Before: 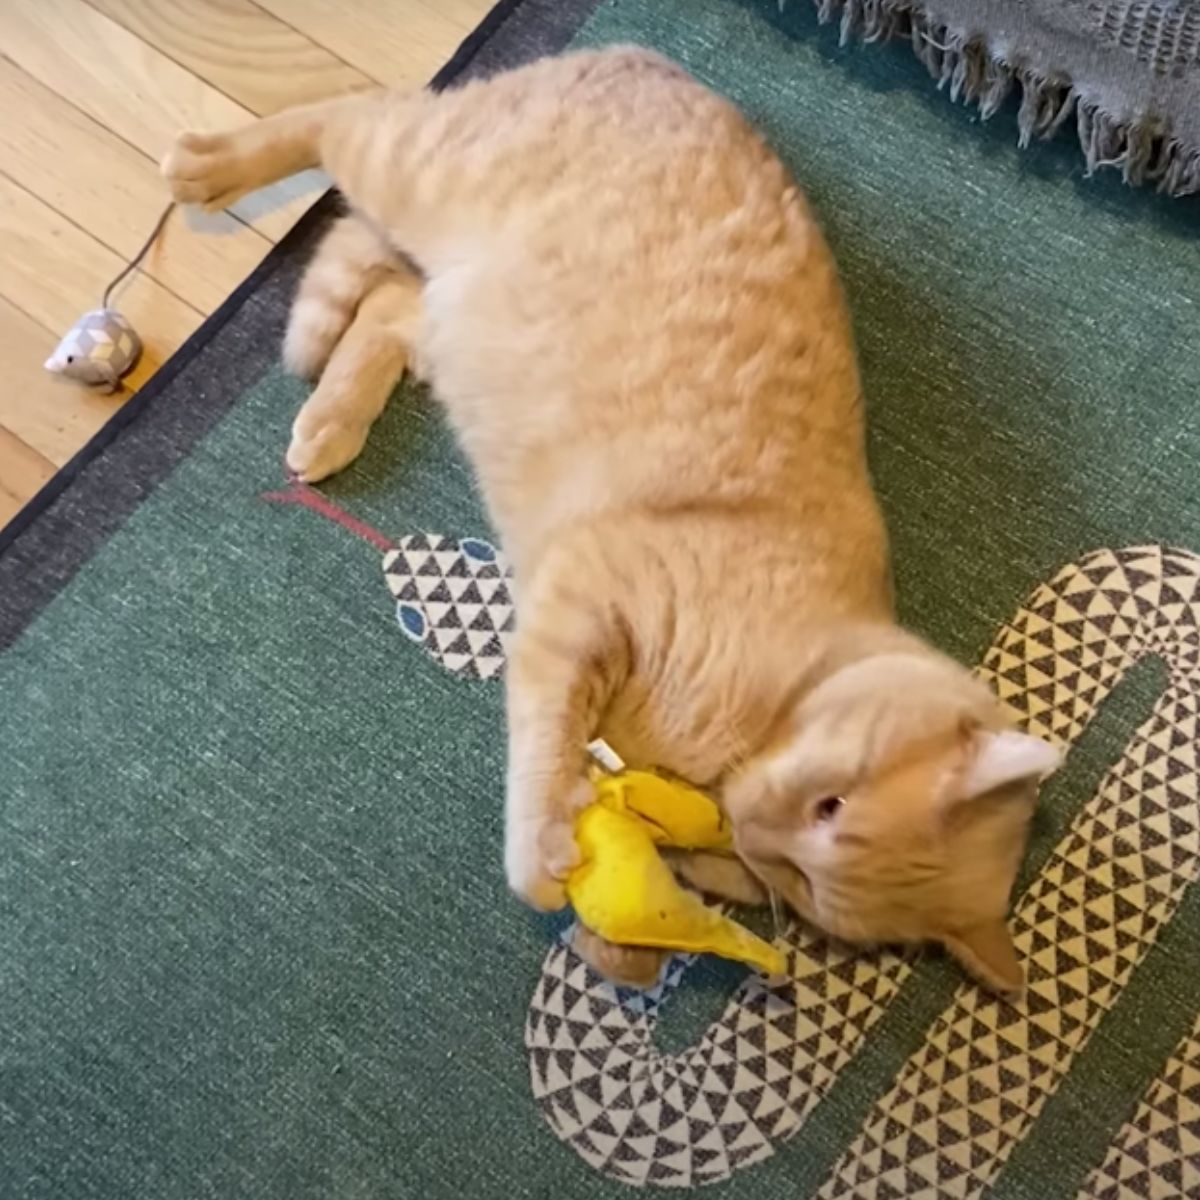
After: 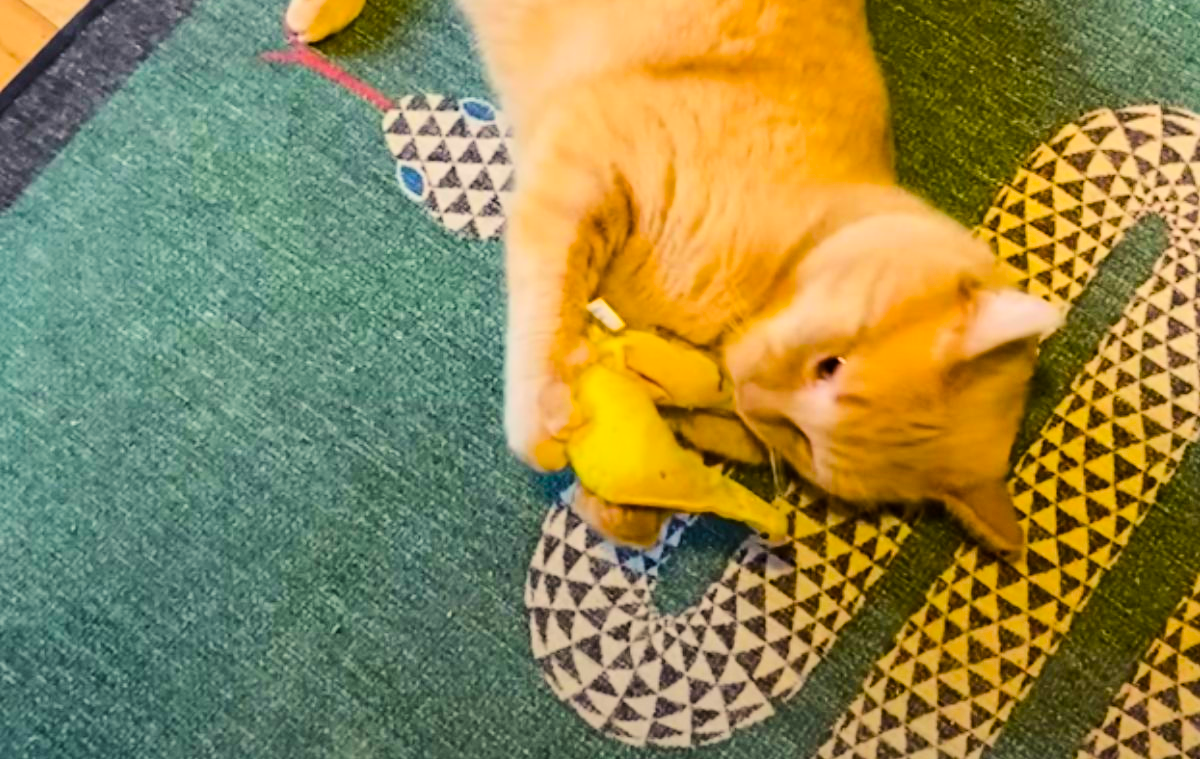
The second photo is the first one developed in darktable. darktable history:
crop and rotate: top 36.727%
tone curve: curves: ch0 [(0, 0) (0.11, 0.081) (0.256, 0.259) (0.398, 0.475) (0.498, 0.611) (0.65, 0.757) (0.835, 0.883) (1, 0.961)]; ch1 [(0, 0) (0.346, 0.307) (0.408, 0.369) (0.453, 0.457) (0.482, 0.479) (0.502, 0.498) (0.521, 0.51) (0.553, 0.554) (0.618, 0.65) (0.693, 0.727) (1, 1)]; ch2 [(0, 0) (0.358, 0.362) (0.434, 0.46) (0.485, 0.494) (0.5, 0.494) (0.511, 0.508) (0.537, 0.55) (0.579, 0.599) (0.621, 0.693) (1, 1)], color space Lab, linked channels, preserve colors none
color balance rgb: shadows lift › luminance -9.67%, highlights gain › chroma 3.006%, highlights gain › hue 78.66°, perceptual saturation grading › global saturation 36.106%, perceptual saturation grading › shadows 35.257%, perceptual brilliance grading › global brilliance 2.888%, perceptual brilliance grading › highlights -2.833%, perceptual brilliance grading › shadows 3.376%, global vibrance 20%
